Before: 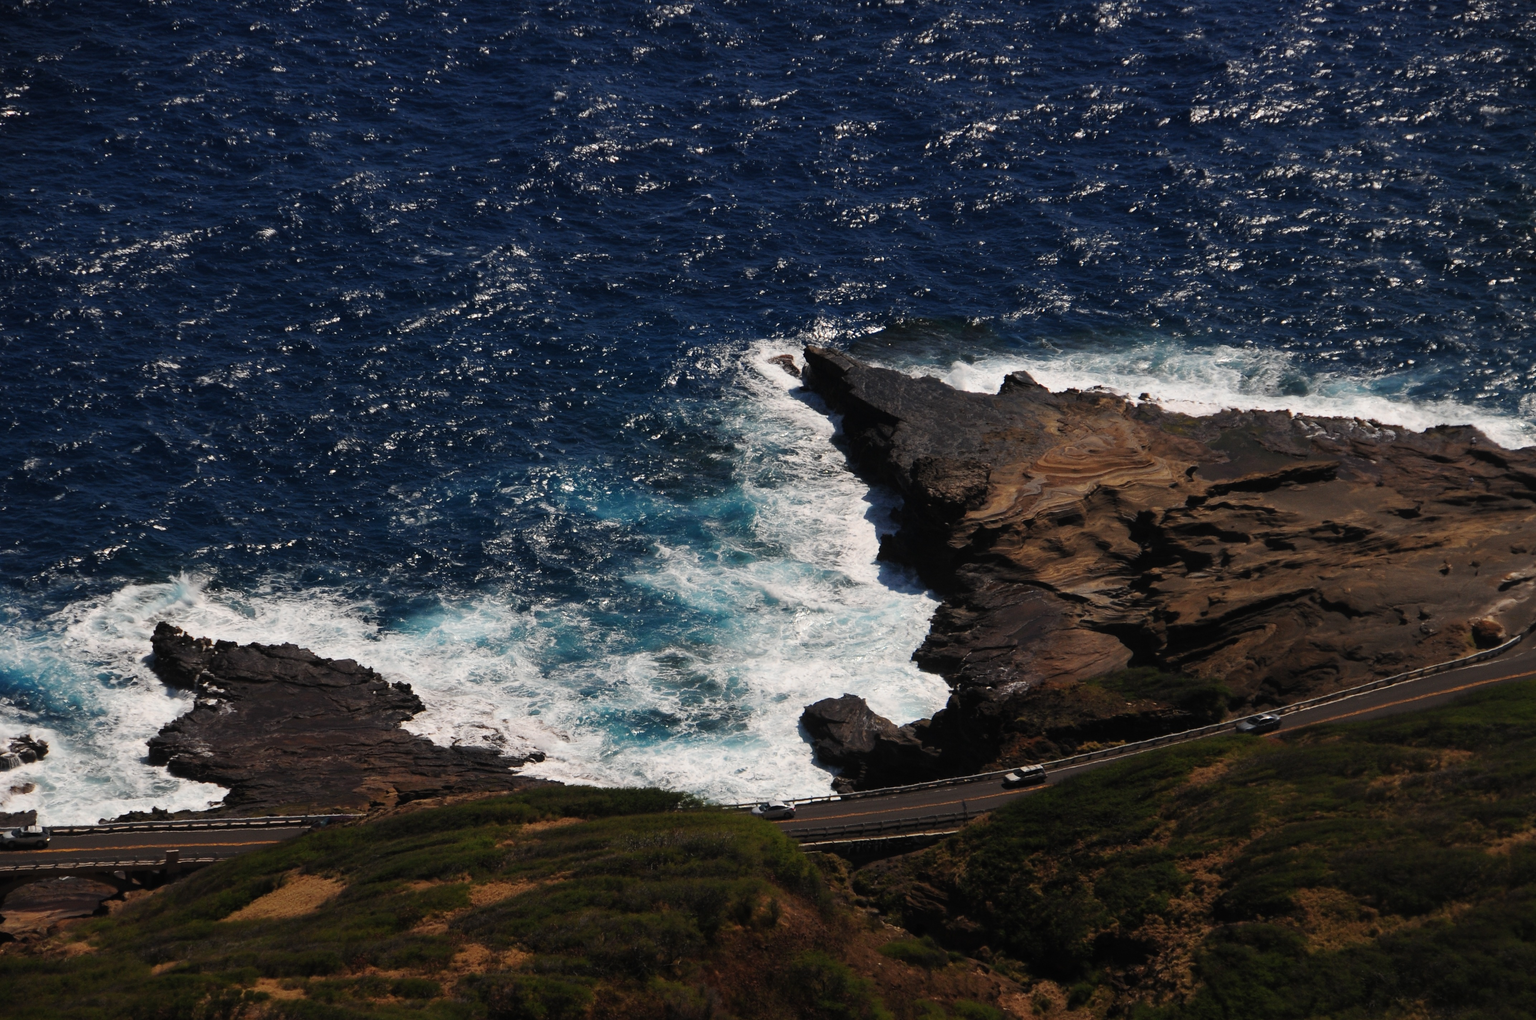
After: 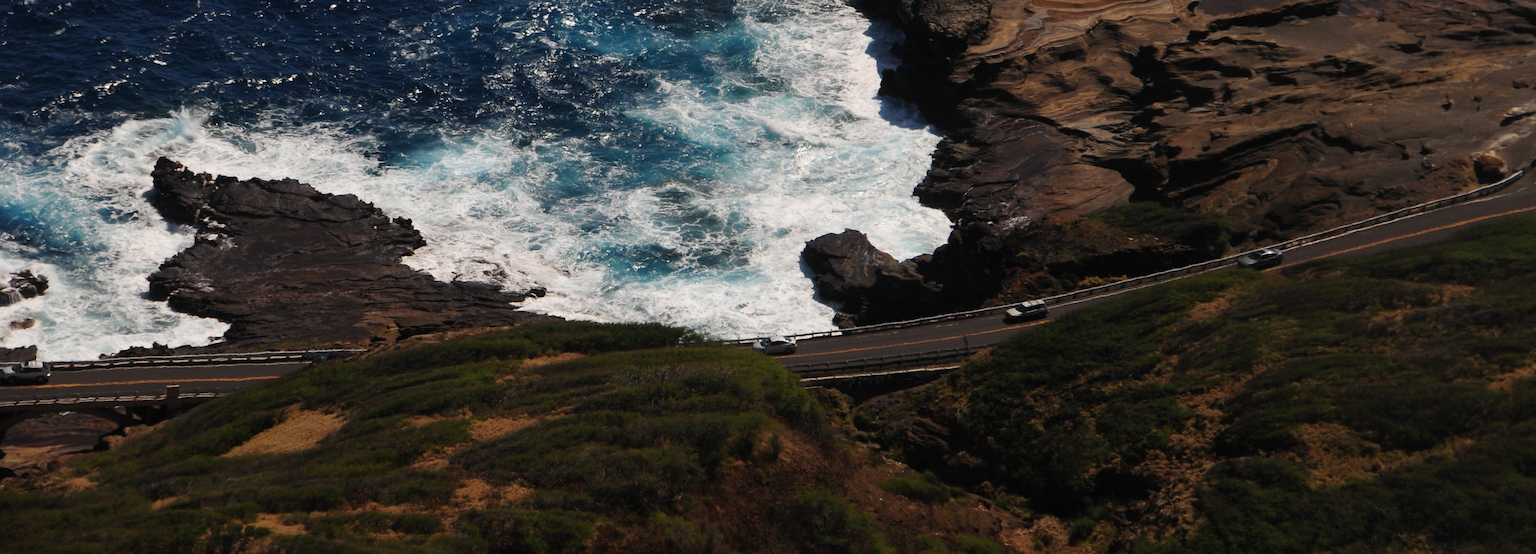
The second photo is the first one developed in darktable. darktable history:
crop and rotate: top 45.647%, right 0.116%
